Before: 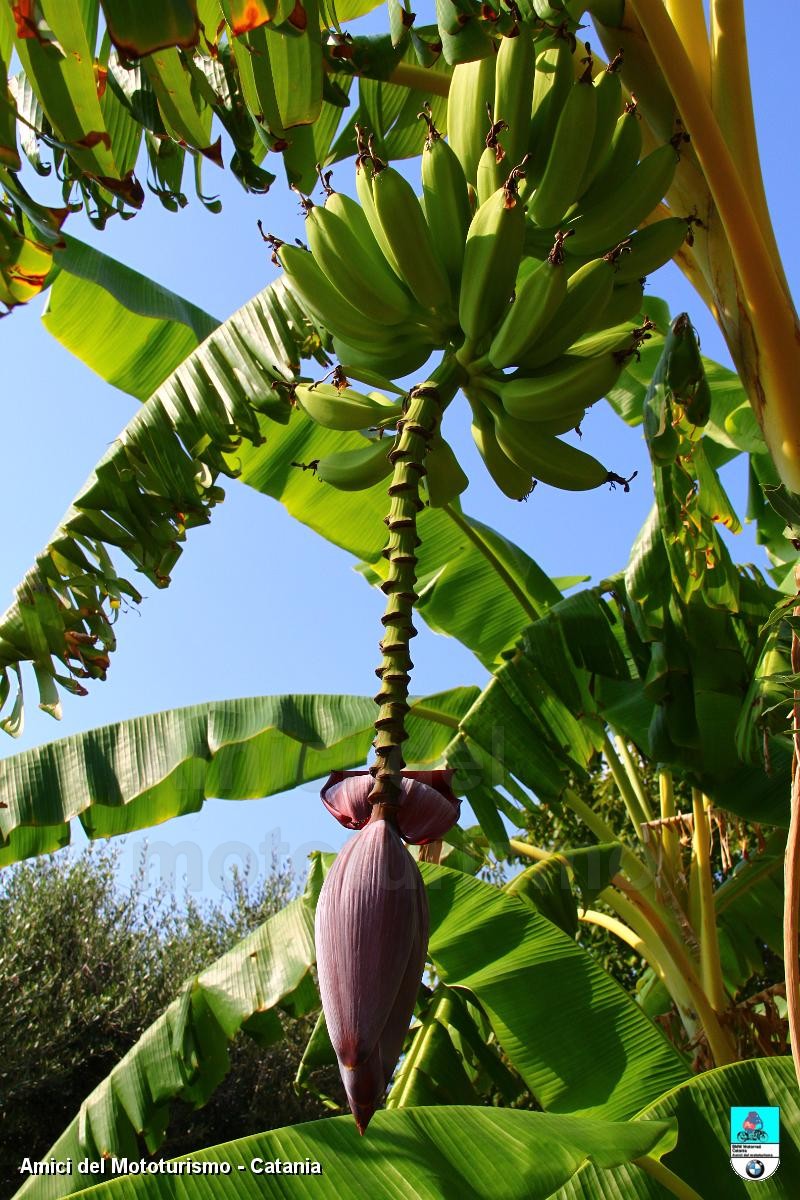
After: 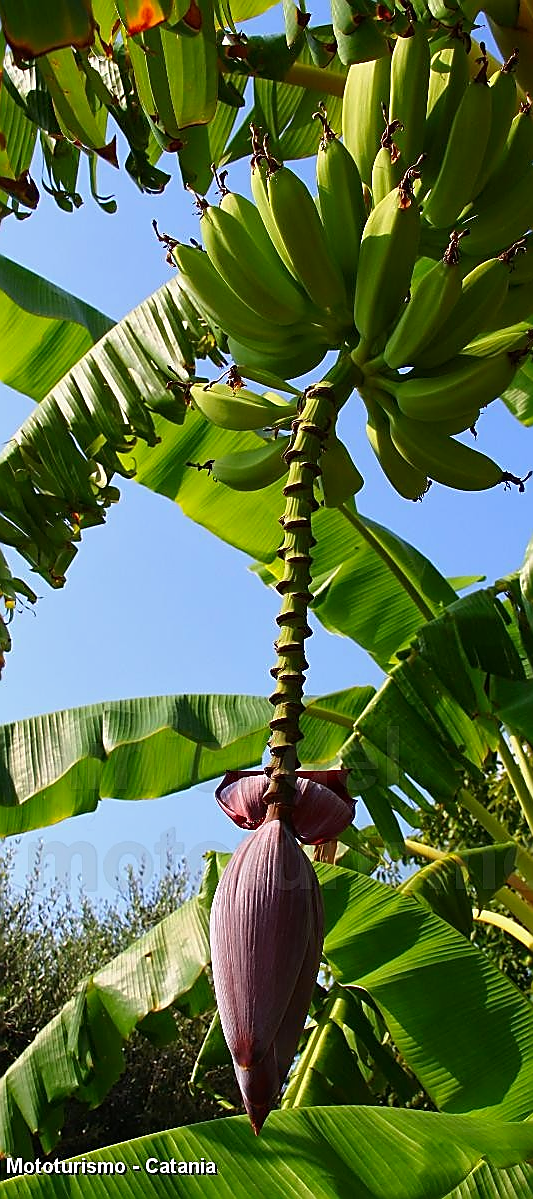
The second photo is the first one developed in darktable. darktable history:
exposure: exposure -0.151 EV, compensate highlight preservation false
sharpen: radius 1.4, amount 1.25, threshold 0.7
contrast brightness saturation: saturation 0.1
crop and rotate: left 13.342%, right 19.991%
tone equalizer: on, module defaults
